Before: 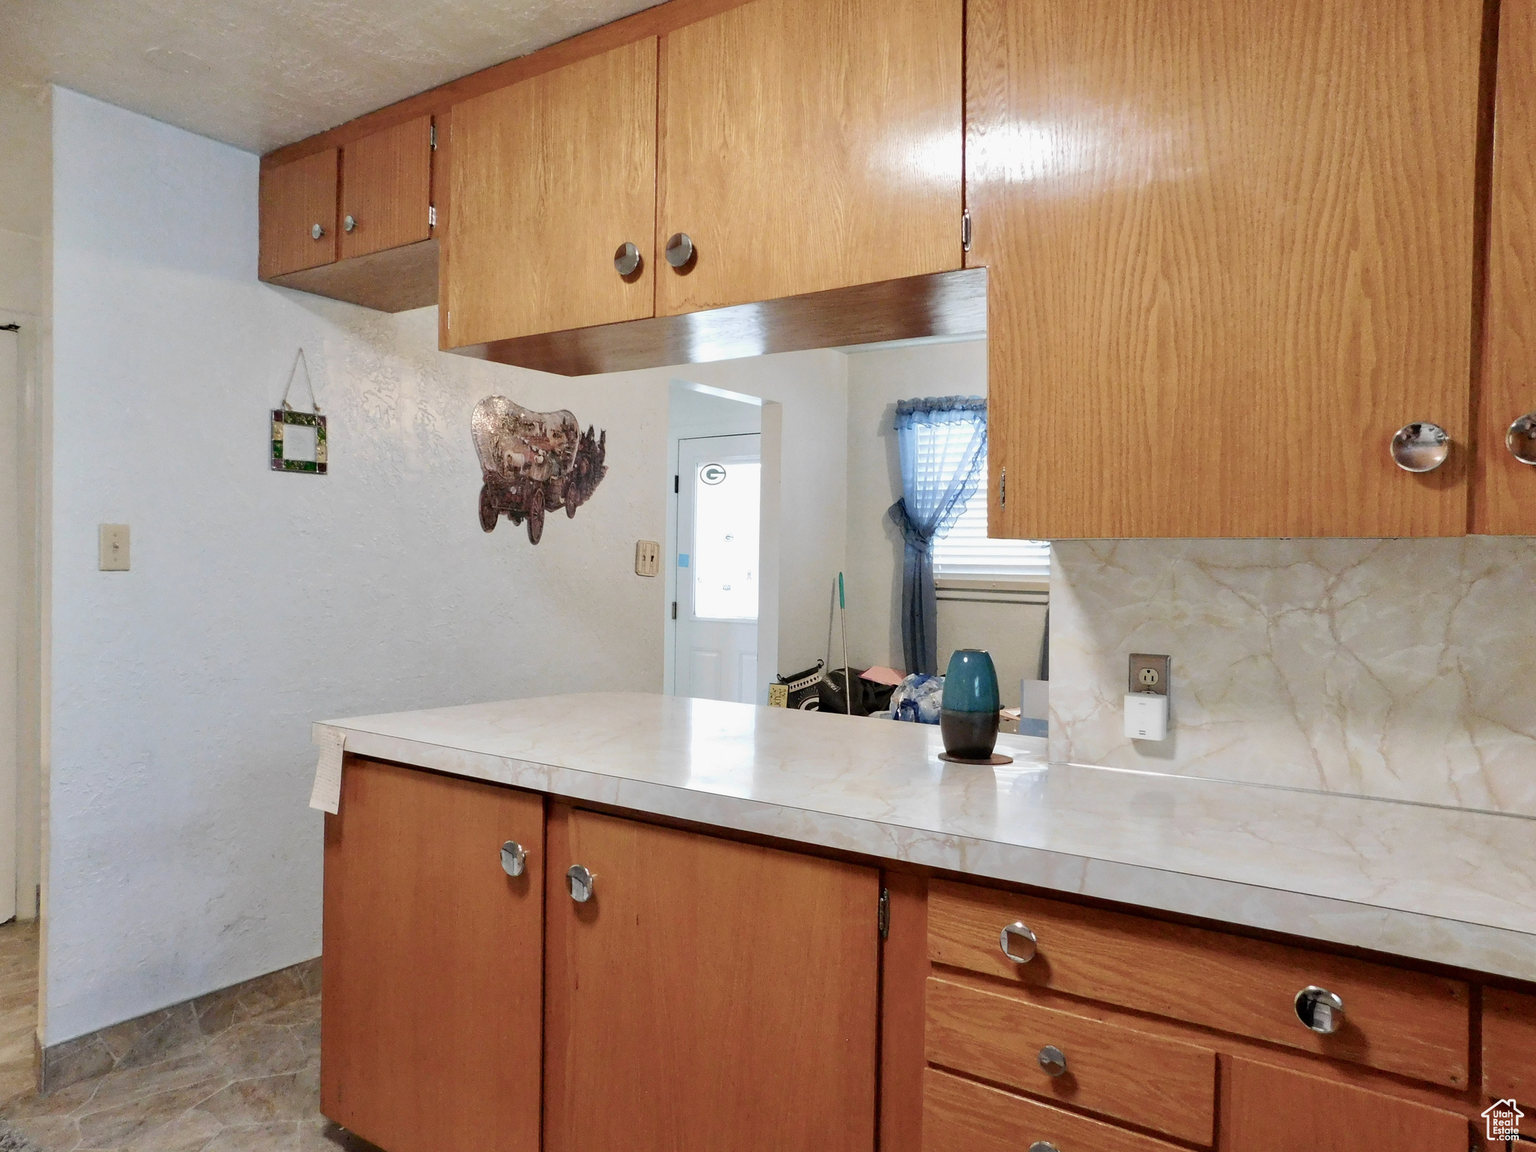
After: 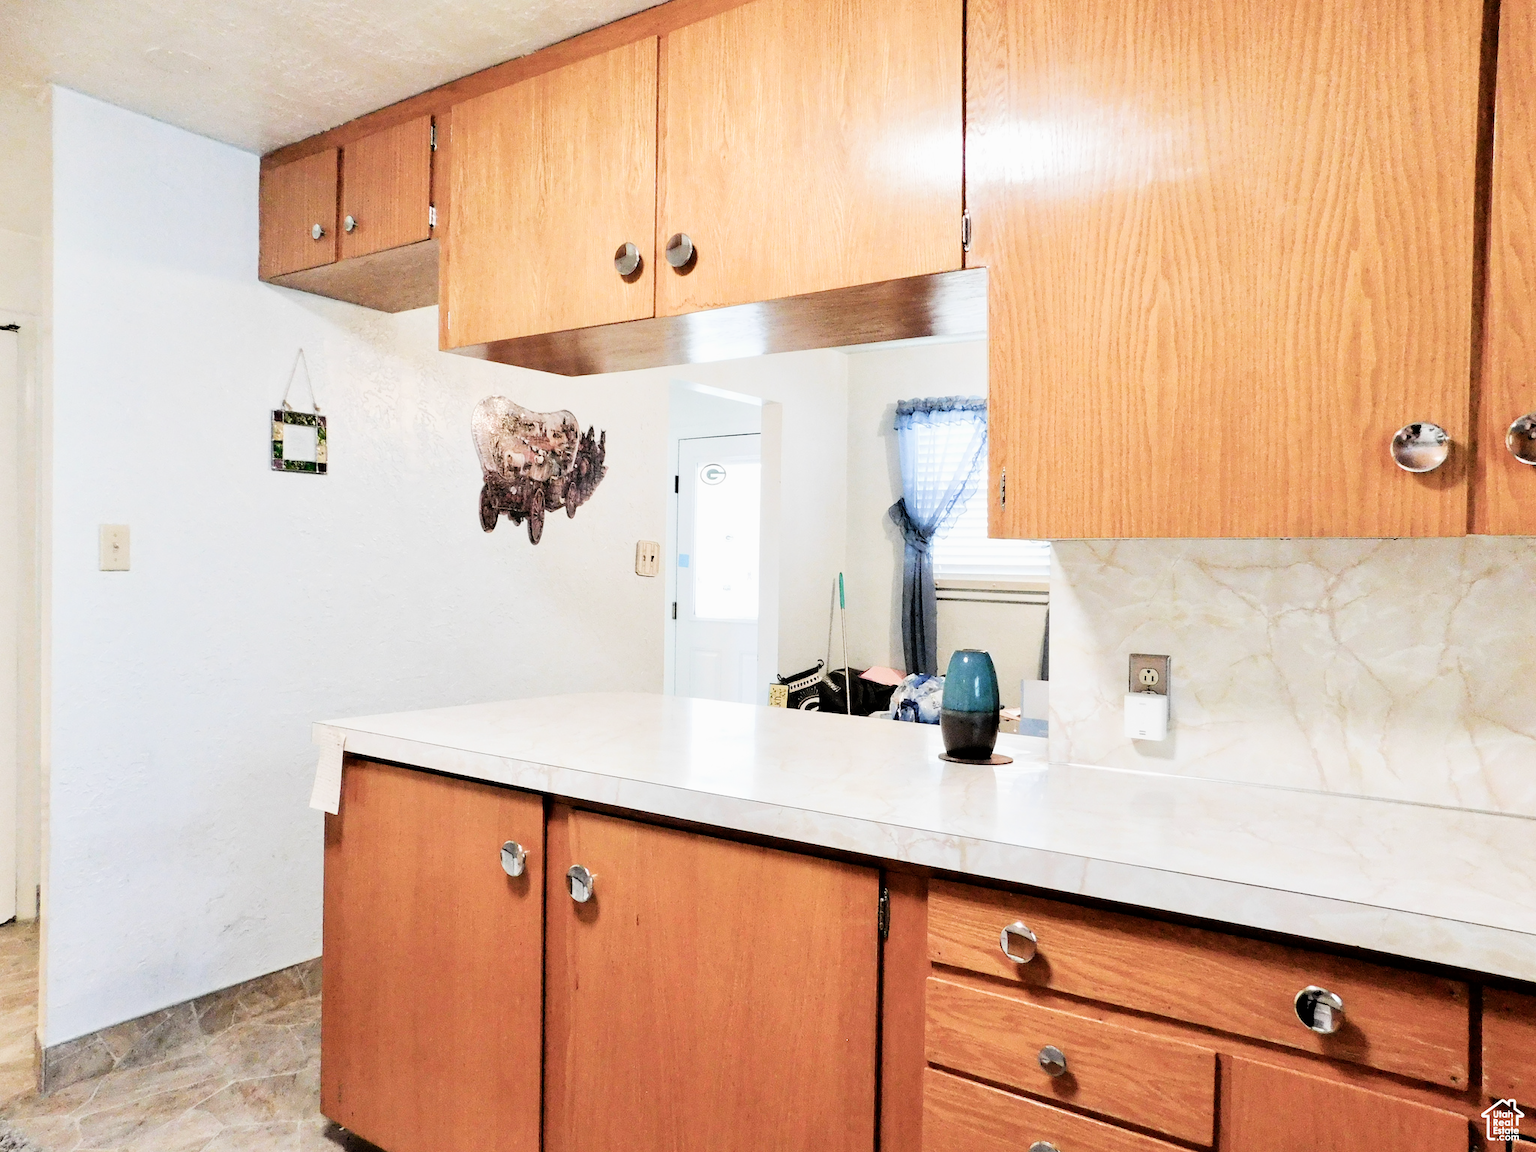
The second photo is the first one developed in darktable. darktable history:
exposure: exposure 1.056 EV, compensate highlight preservation false
filmic rgb: black relative exposure -5.08 EV, white relative exposure 3.95 EV, threshold 2.95 EV, hardness 2.9, contrast 1.397, highlights saturation mix -29.2%, enable highlight reconstruction true
